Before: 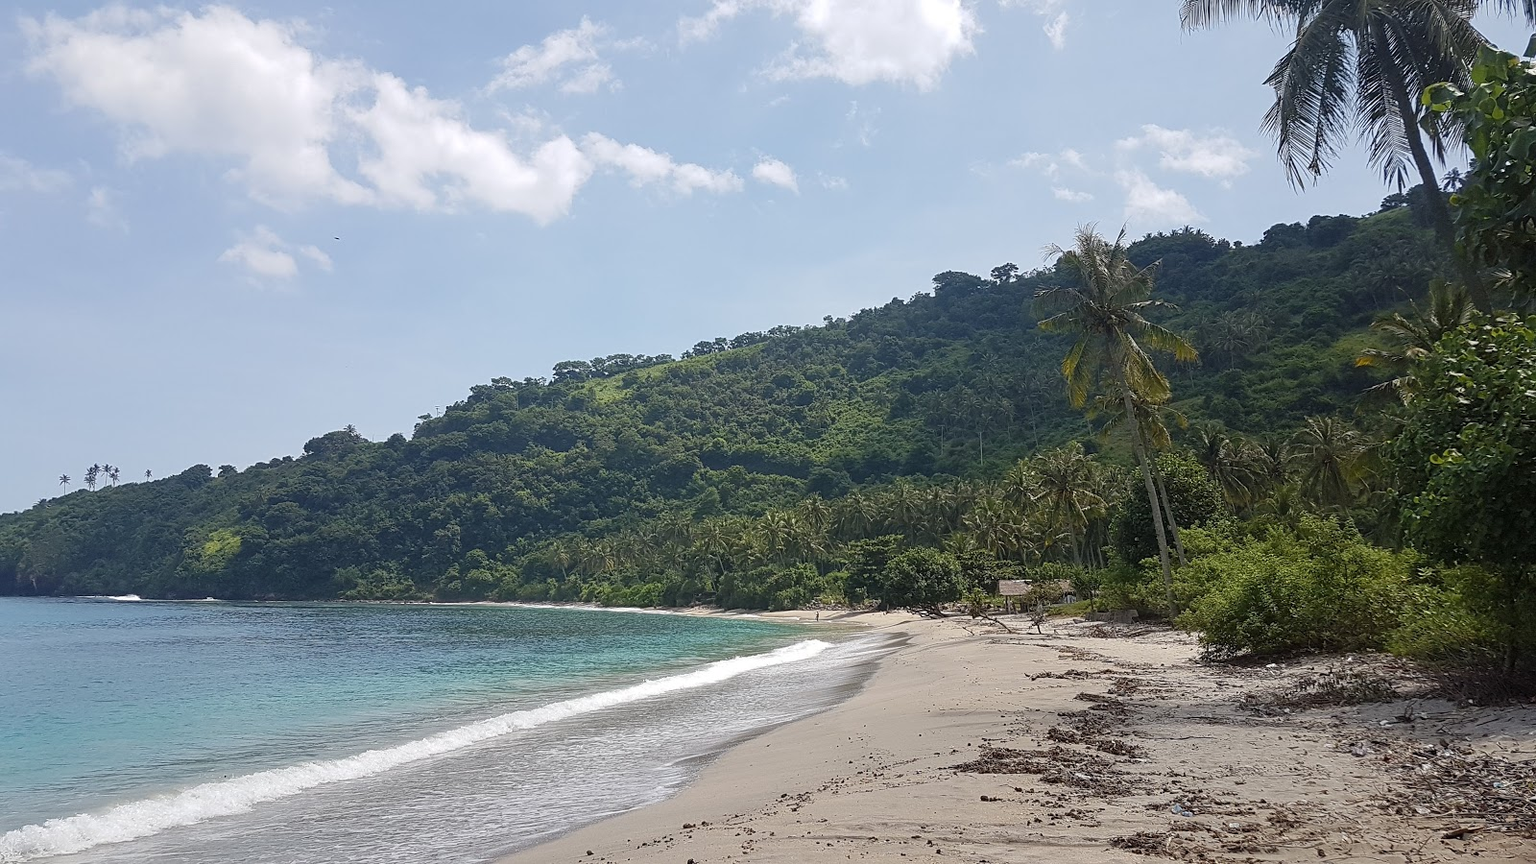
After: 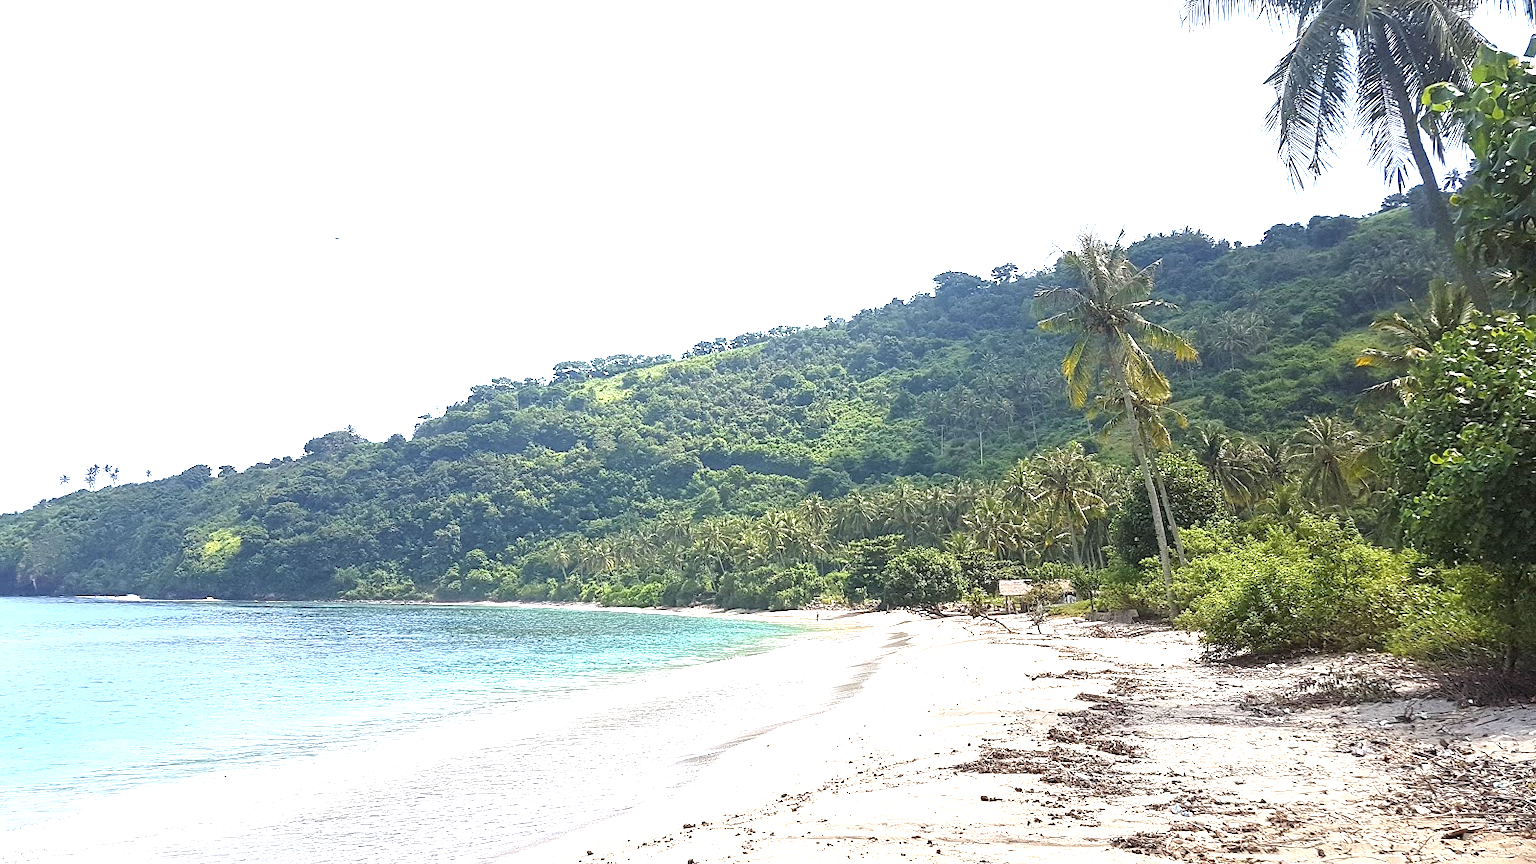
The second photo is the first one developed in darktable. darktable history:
exposure: black level correction 0, exposure 1.742 EV, compensate highlight preservation false
